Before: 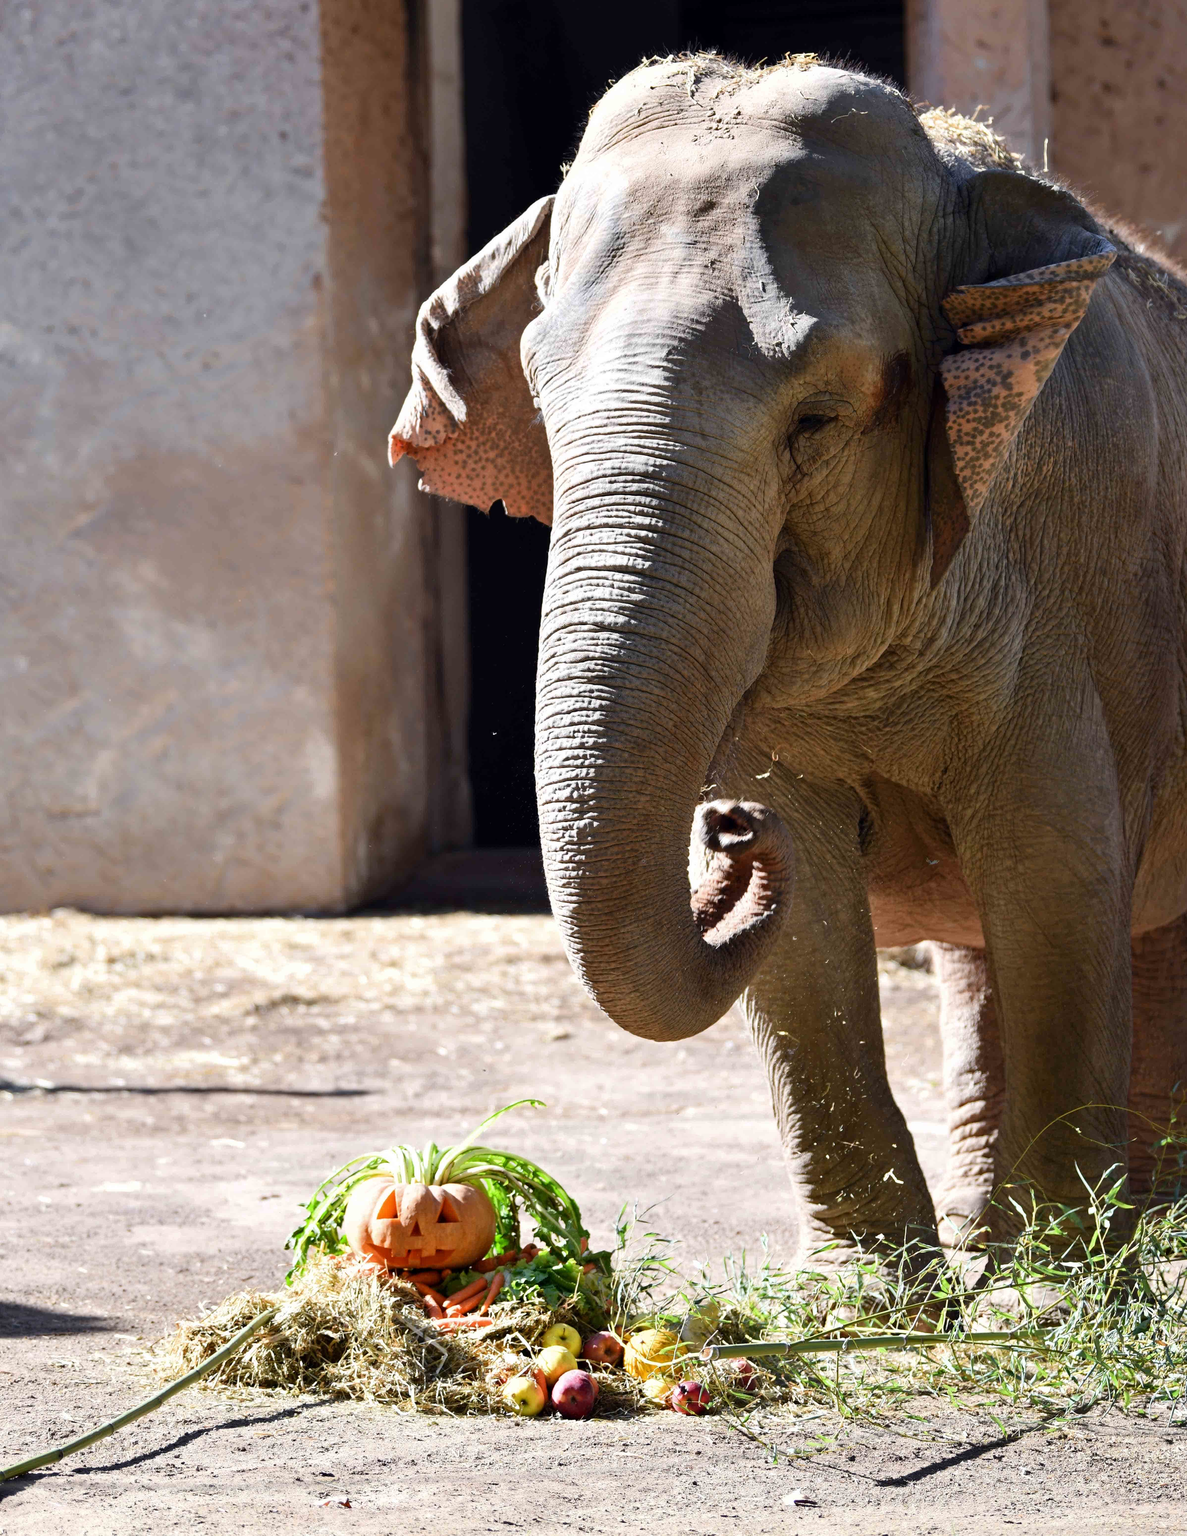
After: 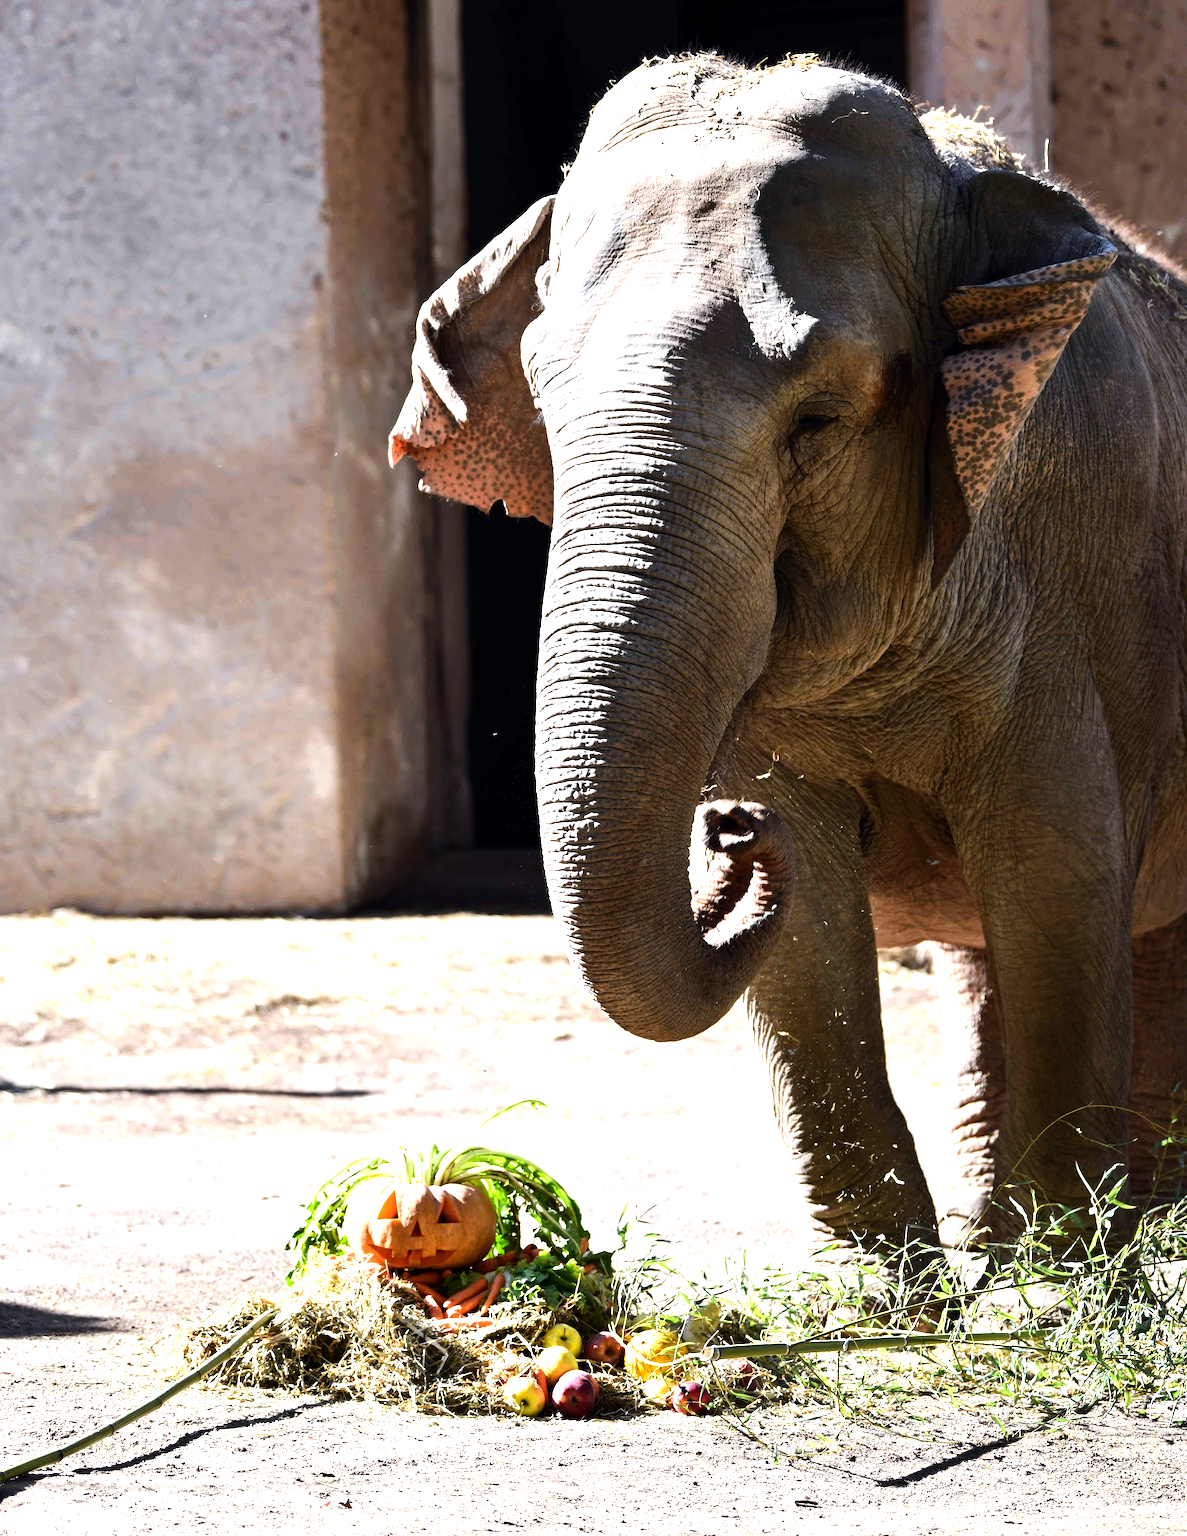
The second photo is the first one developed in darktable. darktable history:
tone equalizer: -8 EV -0.75 EV, -7 EV -0.7 EV, -6 EV -0.6 EV, -5 EV -0.4 EV, -3 EV 0.4 EV, -2 EV 0.6 EV, -1 EV 0.7 EV, +0 EV 0.75 EV, edges refinement/feathering 500, mask exposure compensation -1.57 EV, preserve details no
color balance rgb: perceptual saturation grading › global saturation 3.7%, global vibrance 5.56%, contrast 3.24%
